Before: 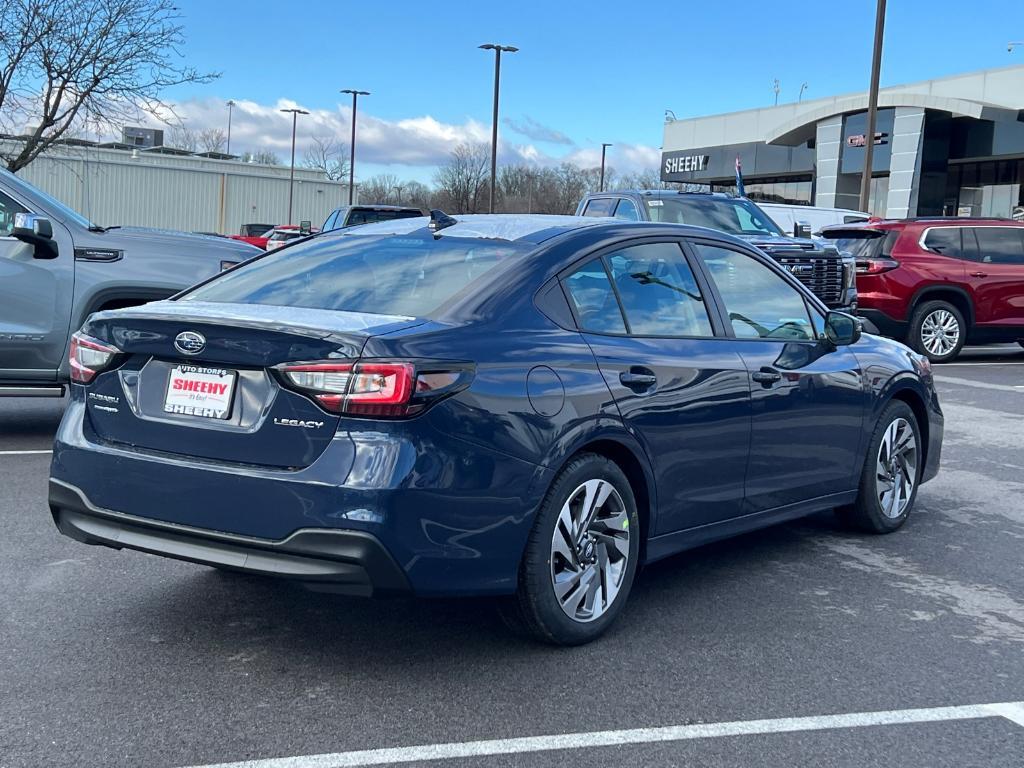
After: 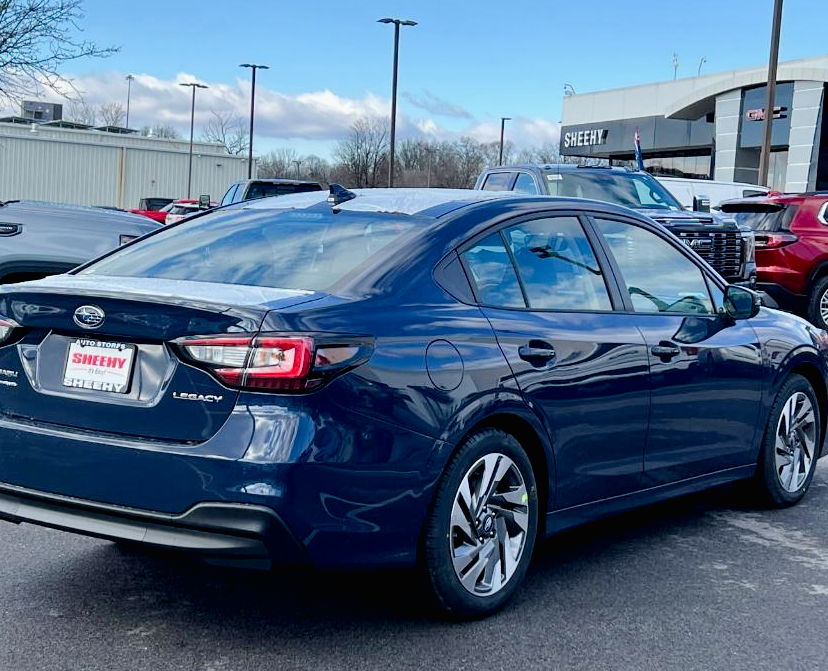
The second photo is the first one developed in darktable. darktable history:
tone curve: curves: ch0 [(0, 0.008) (0.107, 0.091) (0.283, 0.287) (0.461, 0.498) (0.64, 0.679) (0.822, 0.841) (0.998, 0.978)]; ch1 [(0, 0) (0.316, 0.349) (0.466, 0.442) (0.502, 0.5) (0.527, 0.519) (0.561, 0.553) (0.608, 0.629) (0.669, 0.704) (0.859, 0.899) (1, 1)]; ch2 [(0, 0) (0.33, 0.301) (0.421, 0.443) (0.473, 0.498) (0.502, 0.504) (0.522, 0.525) (0.592, 0.61) (0.705, 0.7) (1, 1)], preserve colors none
crop: left 9.935%, top 3.488%, right 9.155%, bottom 9.132%
exposure: black level correction 0.01, exposure 0.012 EV, compensate highlight preservation false
